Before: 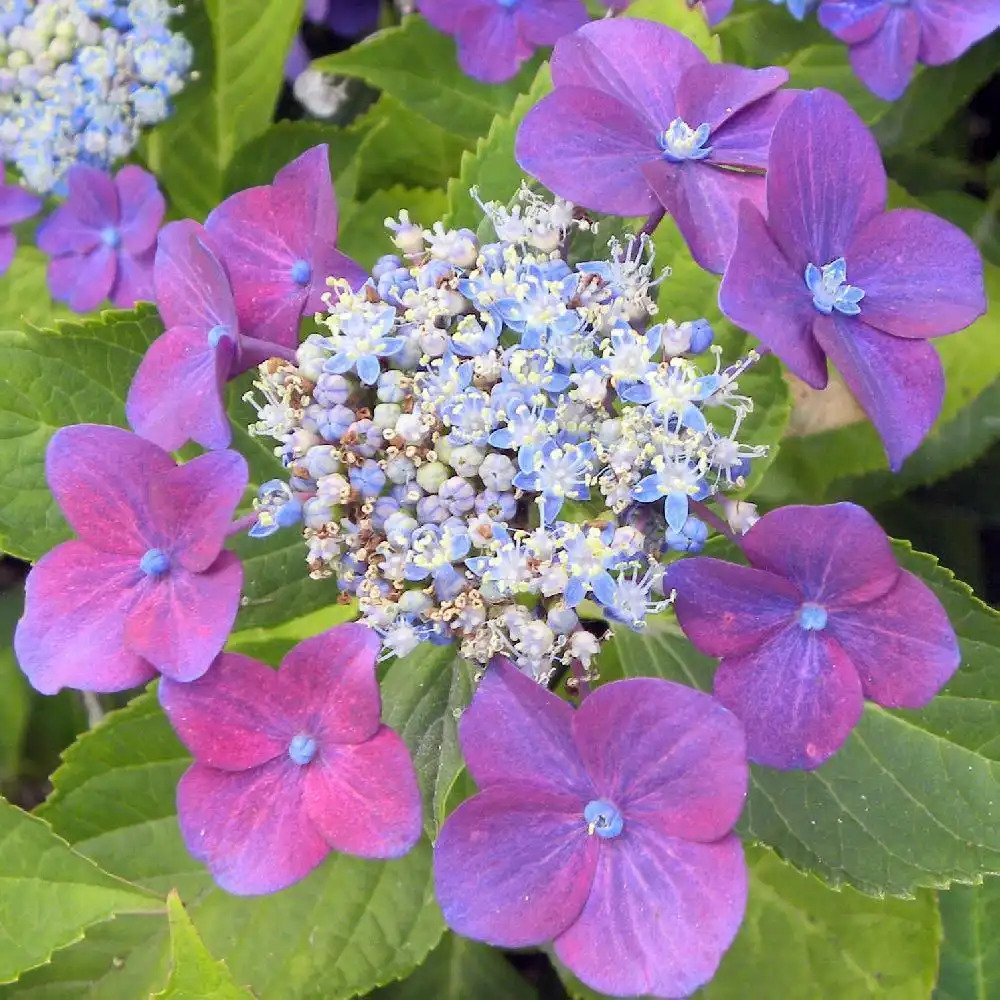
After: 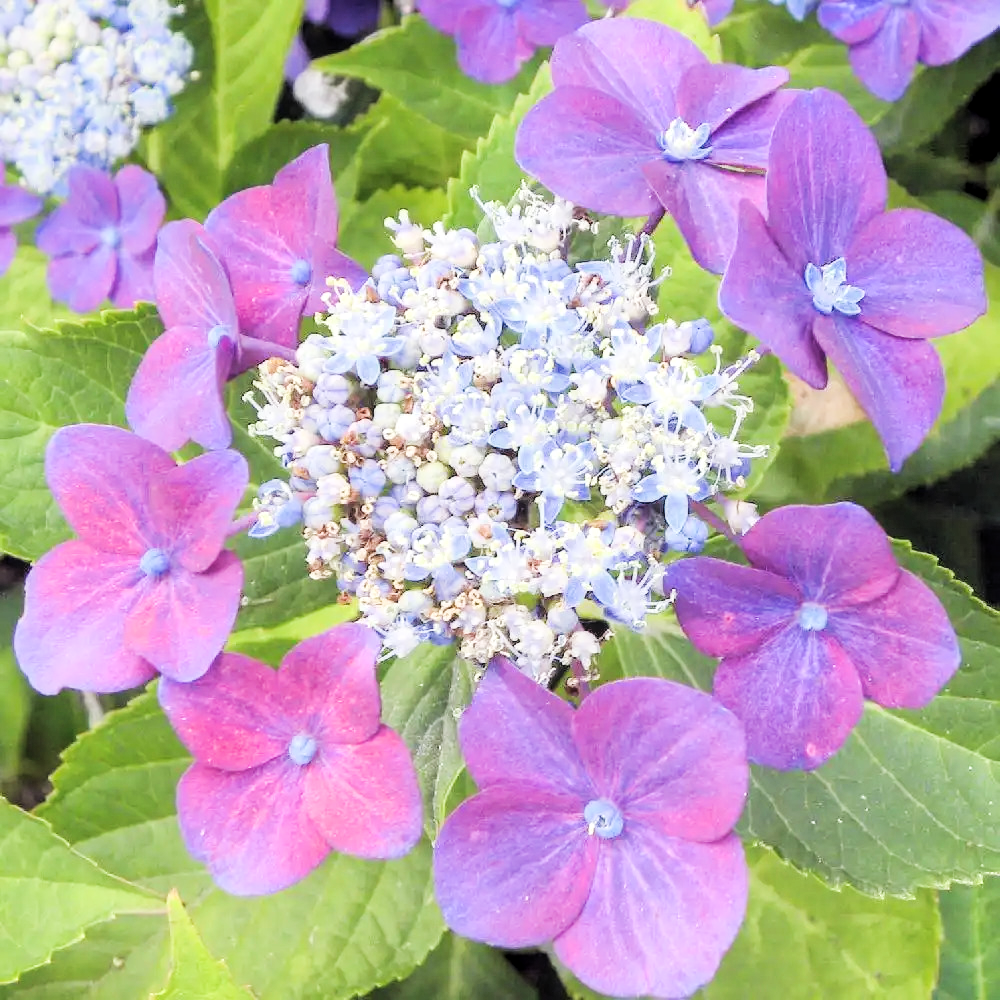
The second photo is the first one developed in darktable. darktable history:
exposure: black level correction -0.006, exposure 1 EV, compensate highlight preservation false
local contrast: on, module defaults
contrast equalizer: y [[0.5, 0.5, 0.472, 0.5, 0.5, 0.5], [0.5 ×6], [0.5 ×6], [0 ×6], [0 ×6]]
filmic rgb: black relative exposure -5.03 EV, white relative exposure 3.98 EV, hardness 2.89, contrast 1.204, highlights saturation mix -29.26%
